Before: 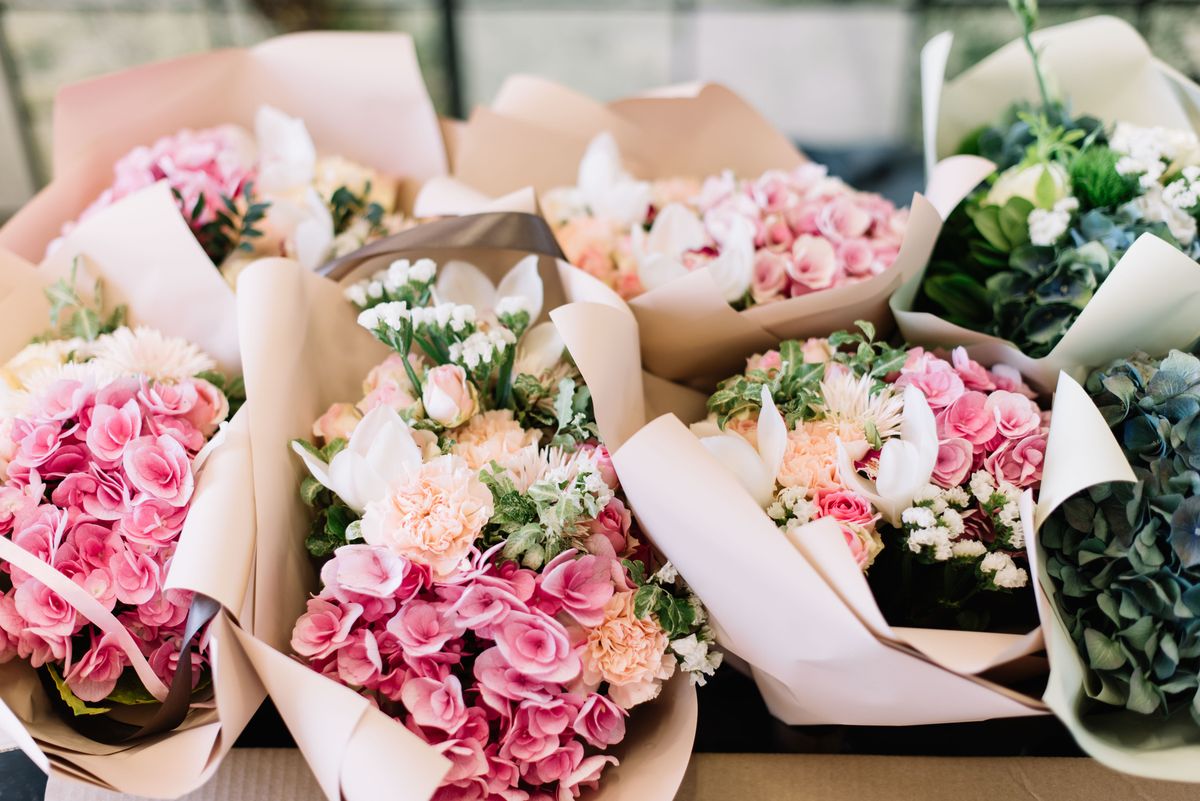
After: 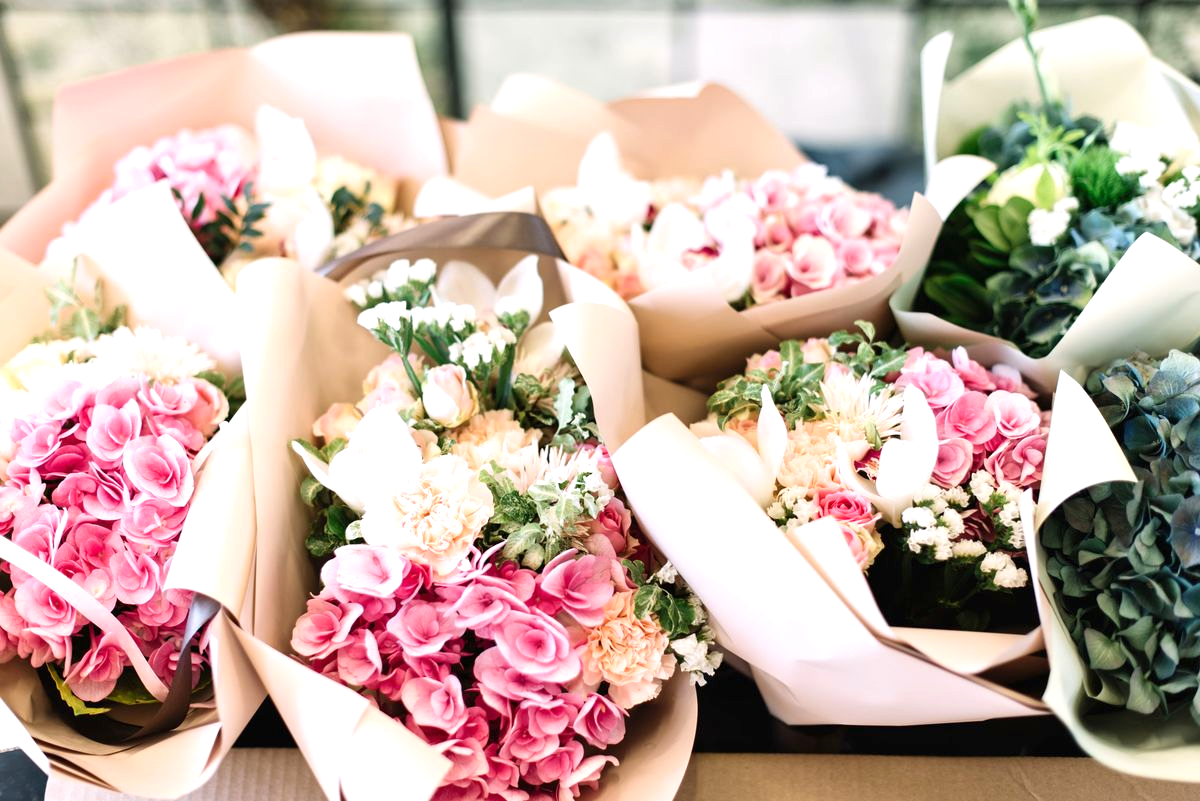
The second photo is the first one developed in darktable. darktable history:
exposure: exposure 0.552 EV, compensate highlight preservation false
